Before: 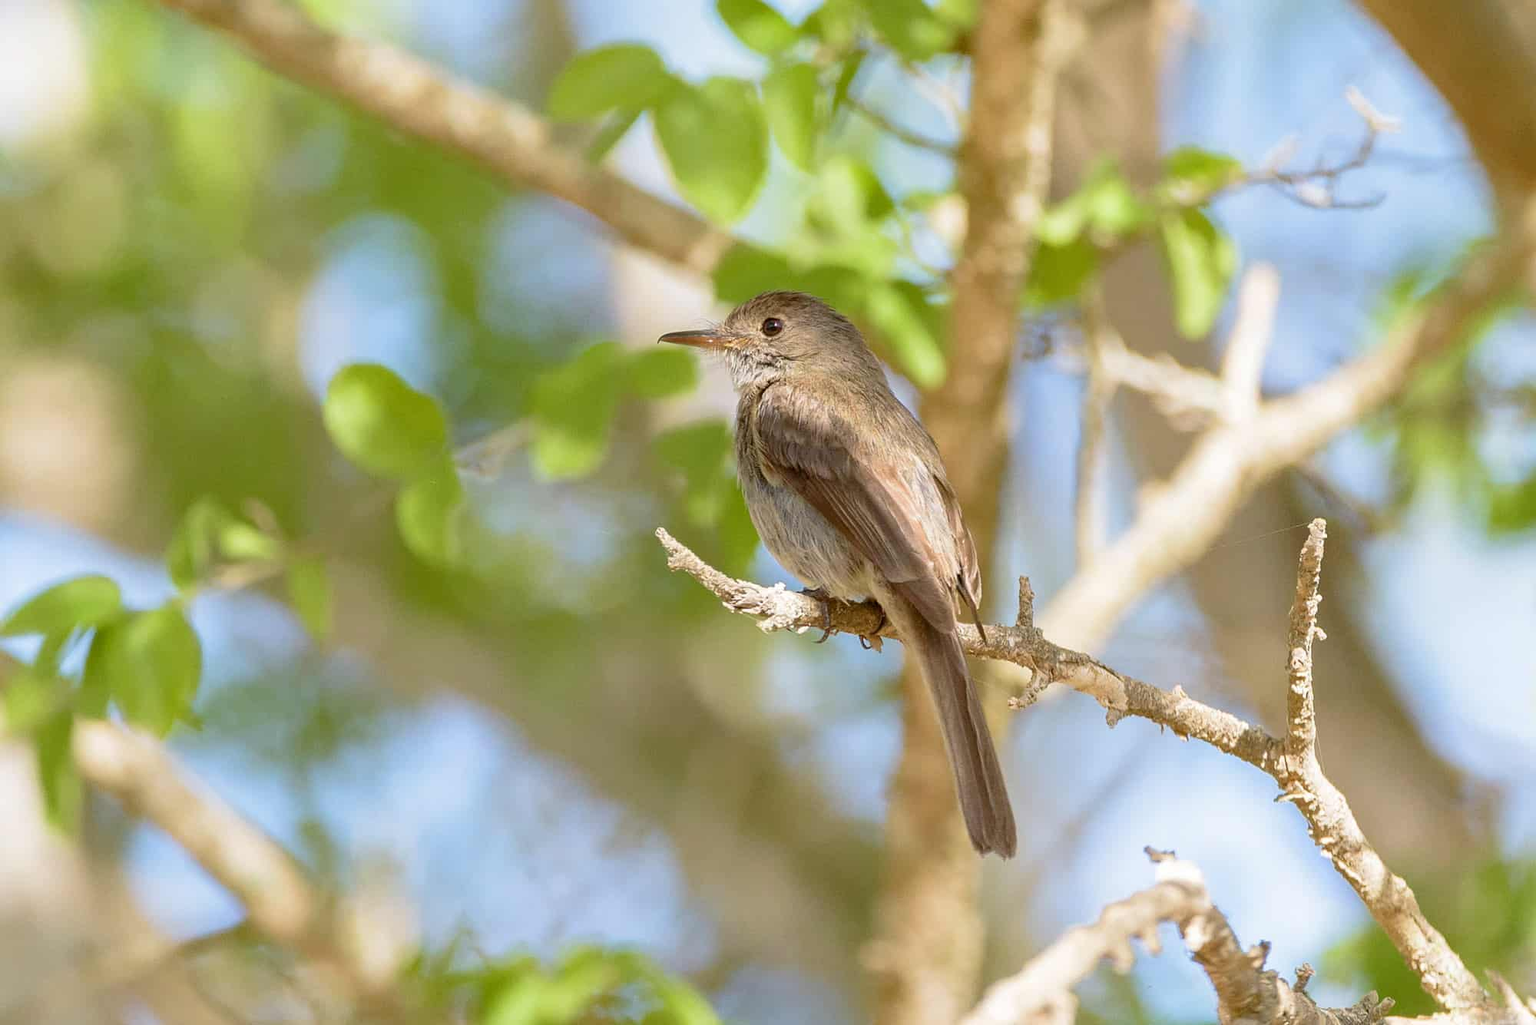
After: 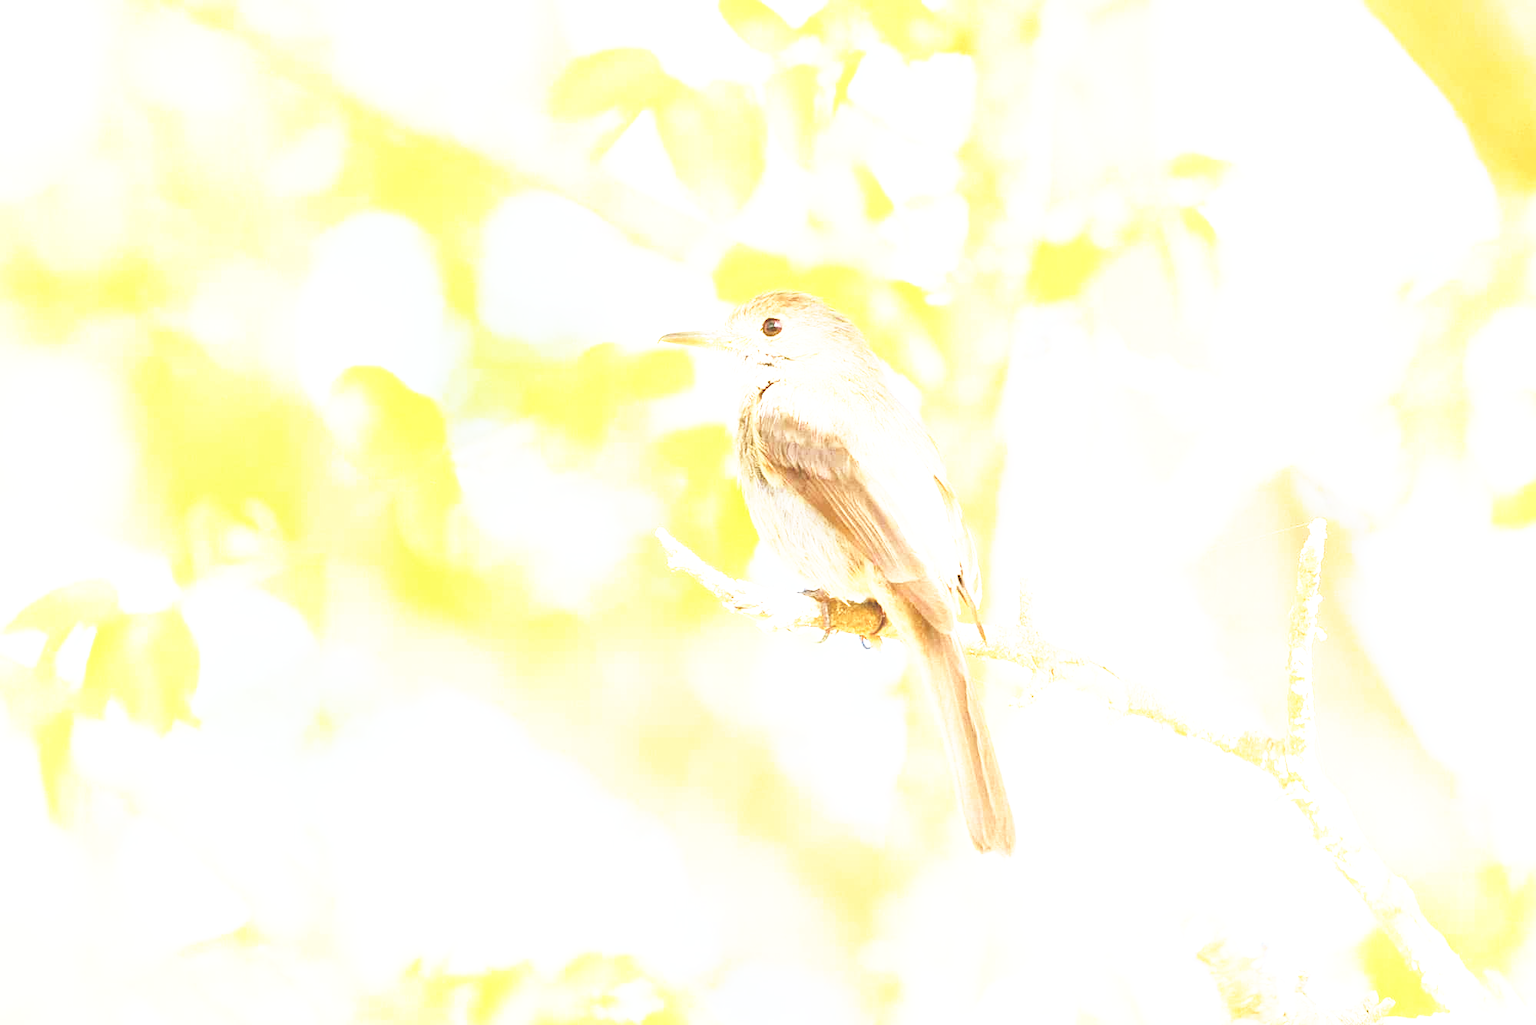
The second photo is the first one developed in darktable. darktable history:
base curve: curves: ch0 [(0, 0) (0.495, 0.917) (1, 1)], preserve colors none
exposure: black level correction 0, exposure 1.599 EV, compensate highlight preservation false
contrast equalizer: octaves 7, y [[0.6 ×6], [0.55 ×6], [0 ×6], [0 ×6], [0 ×6]], mix -0.987
